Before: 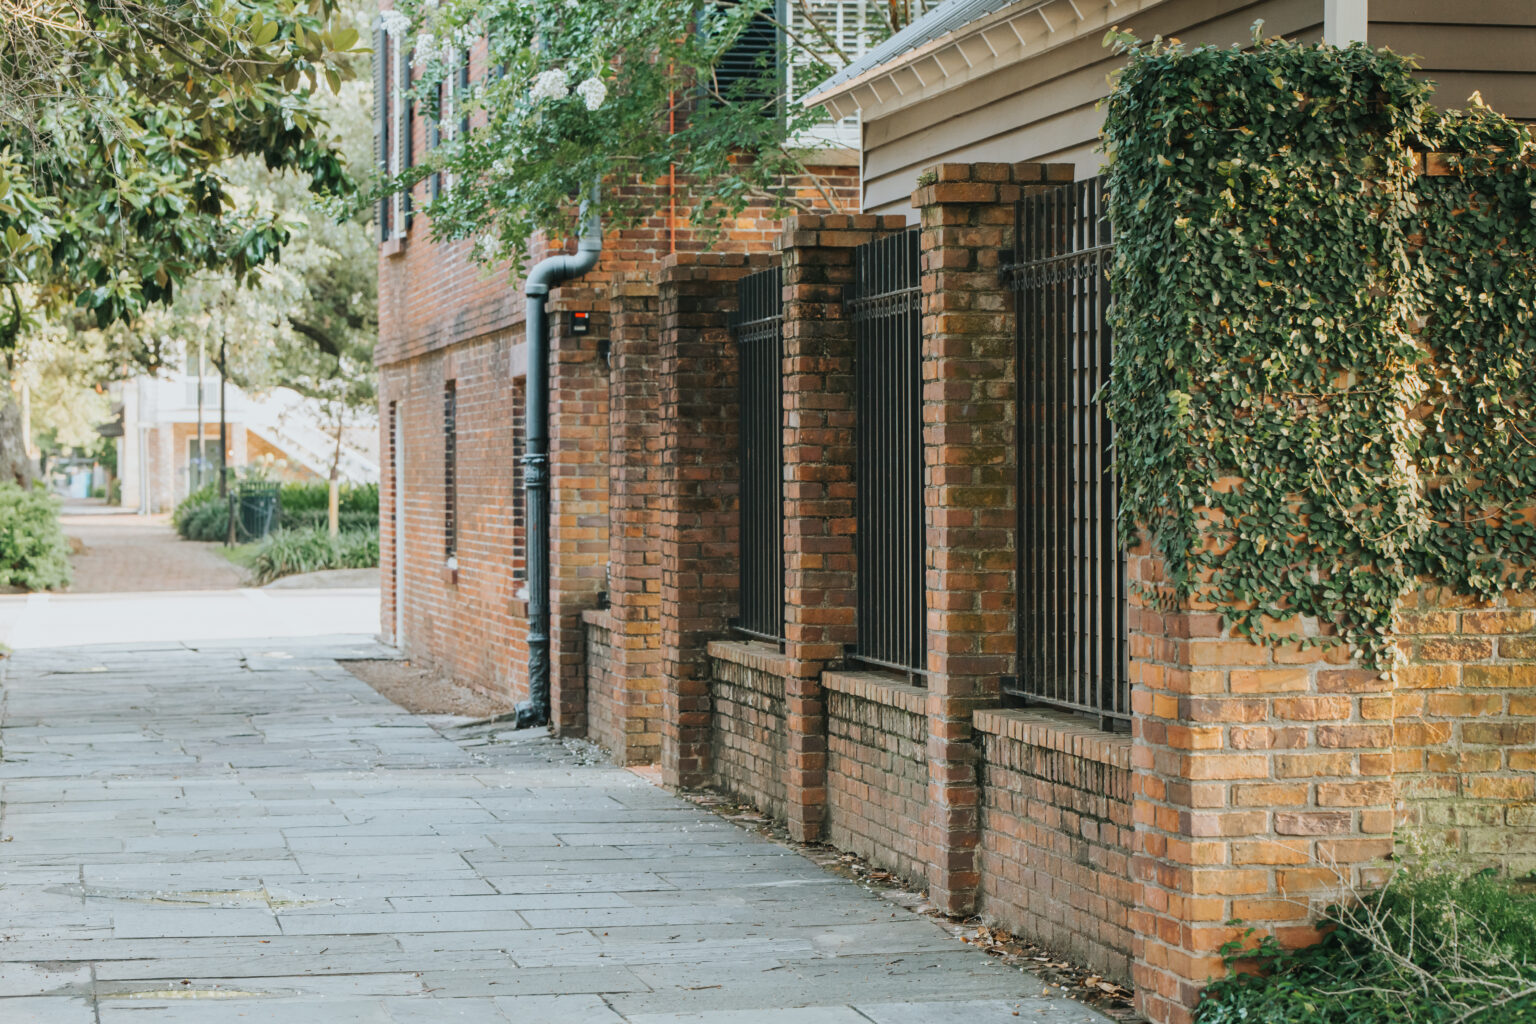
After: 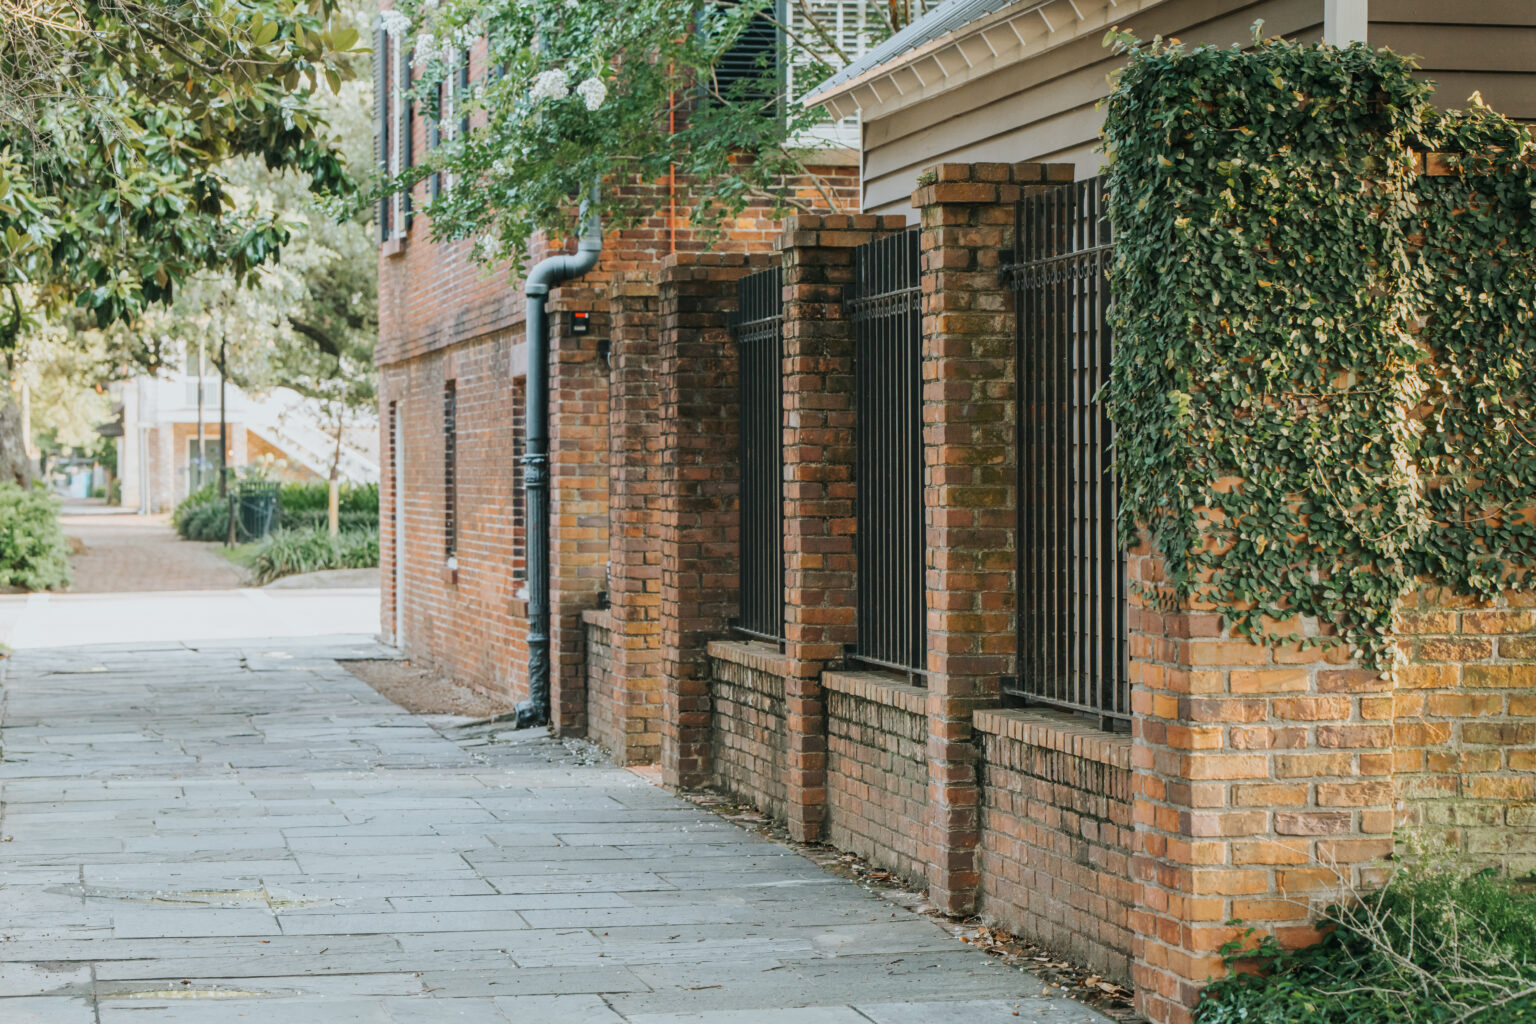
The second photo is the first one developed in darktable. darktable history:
exposure: black level correction 0.001, compensate exposure bias true, compensate highlight preservation false
local contrast: detail 109%
